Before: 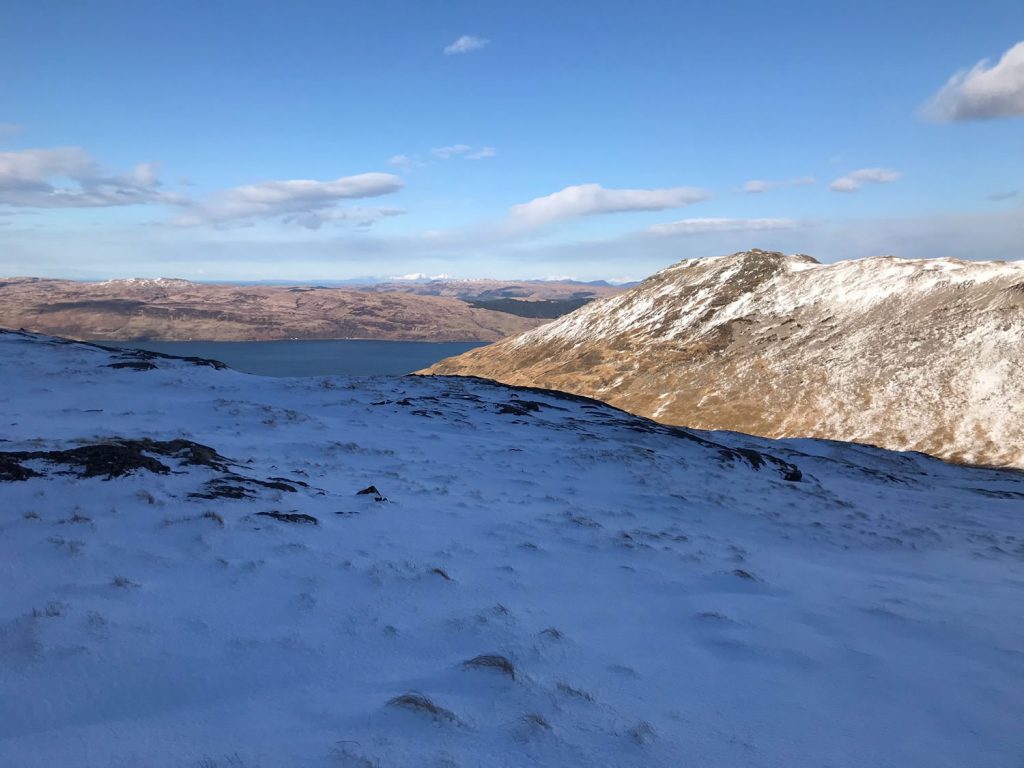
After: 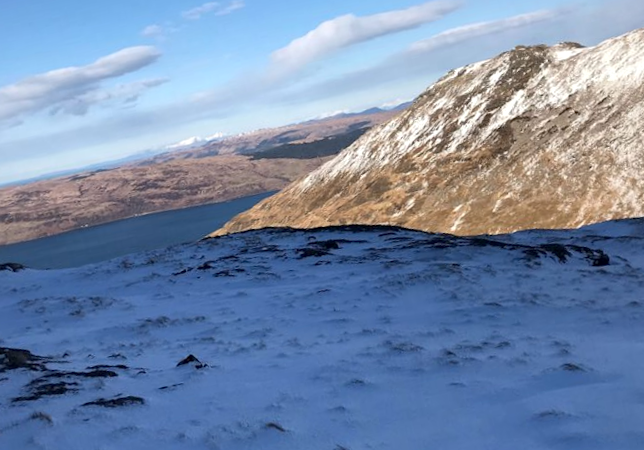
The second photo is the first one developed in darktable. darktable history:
crop and rotate: angle -3.27°, left 14.277%, top 0.028%, right 10.766%, bottom 0.028%
local contrast: mode bilateral grid, contrast 25, coarseness 50, detail 123%, midtone range 0.2
rotate and perspective: rotation -14.8°, crop left 0.1, crop right 0.903, crop top 0.25, crop bottom 0.748
